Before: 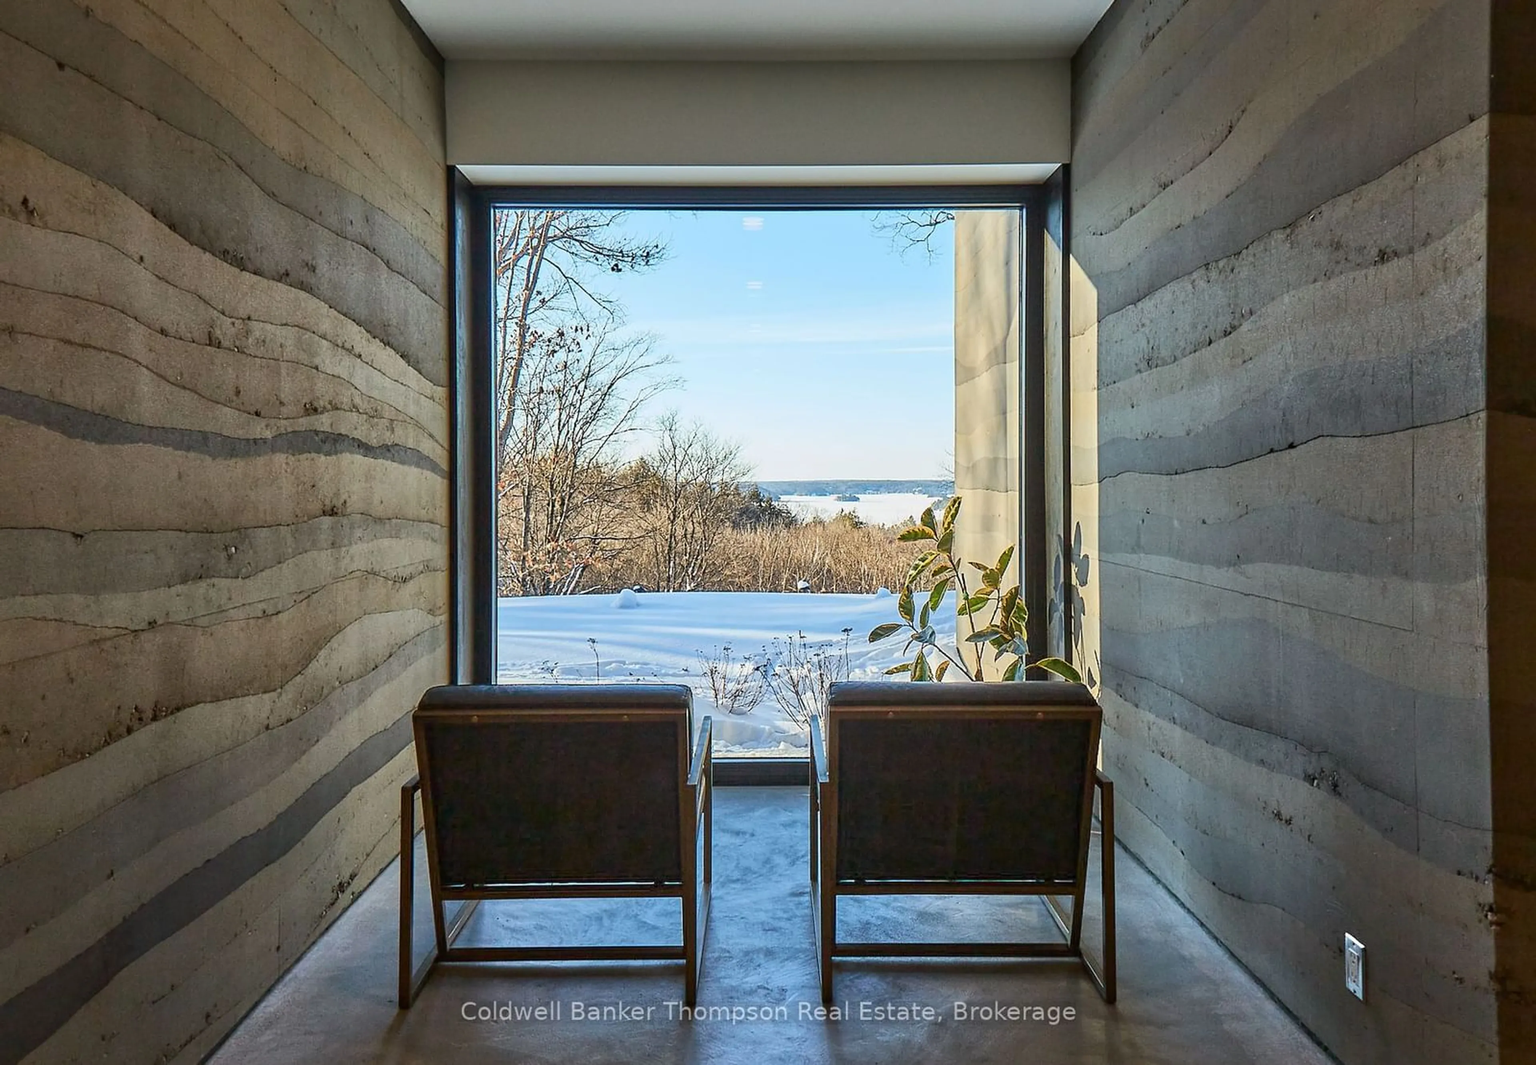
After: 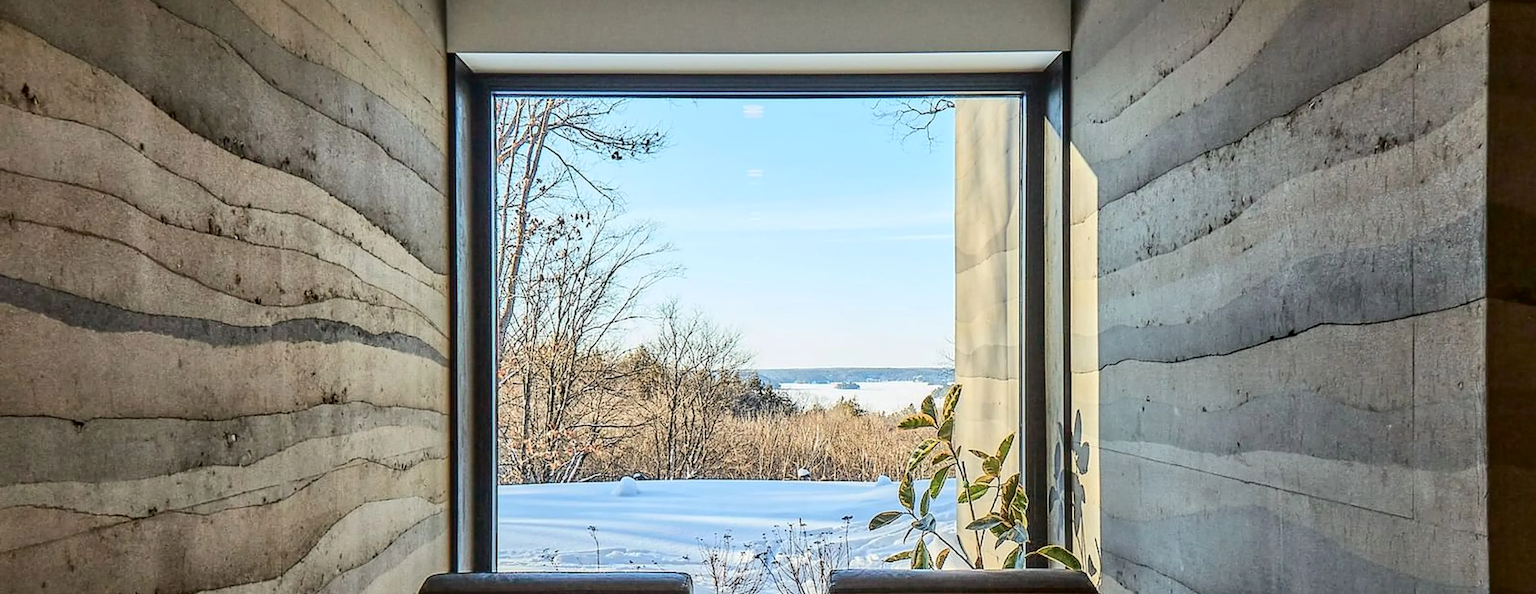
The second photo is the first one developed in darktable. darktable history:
local contrast: on, module defaults
crop and rotate: top 10.557%, bottom 33.585%
tone curve: curves: ch0 [(0, 0) (0.003, 0.035) (0.011, 0.035) (0.025, 0.035) (0.044, 0.046) (0.069, 0.063) (0.1, 0.084) (0.136, 0.123) (0.177, 0.174) (0.224, 0.232) (0.277, 0.304) (0.335, 0.387) (0.399, 0.476) (0.468, 0.566) (0.543, 0.639) (0.623, 0.714) (0.709, 0.776) (0.801, 0.851) (0.898, 0.921) (1, 1)], color space Lab, independent channels, preserve colors none
